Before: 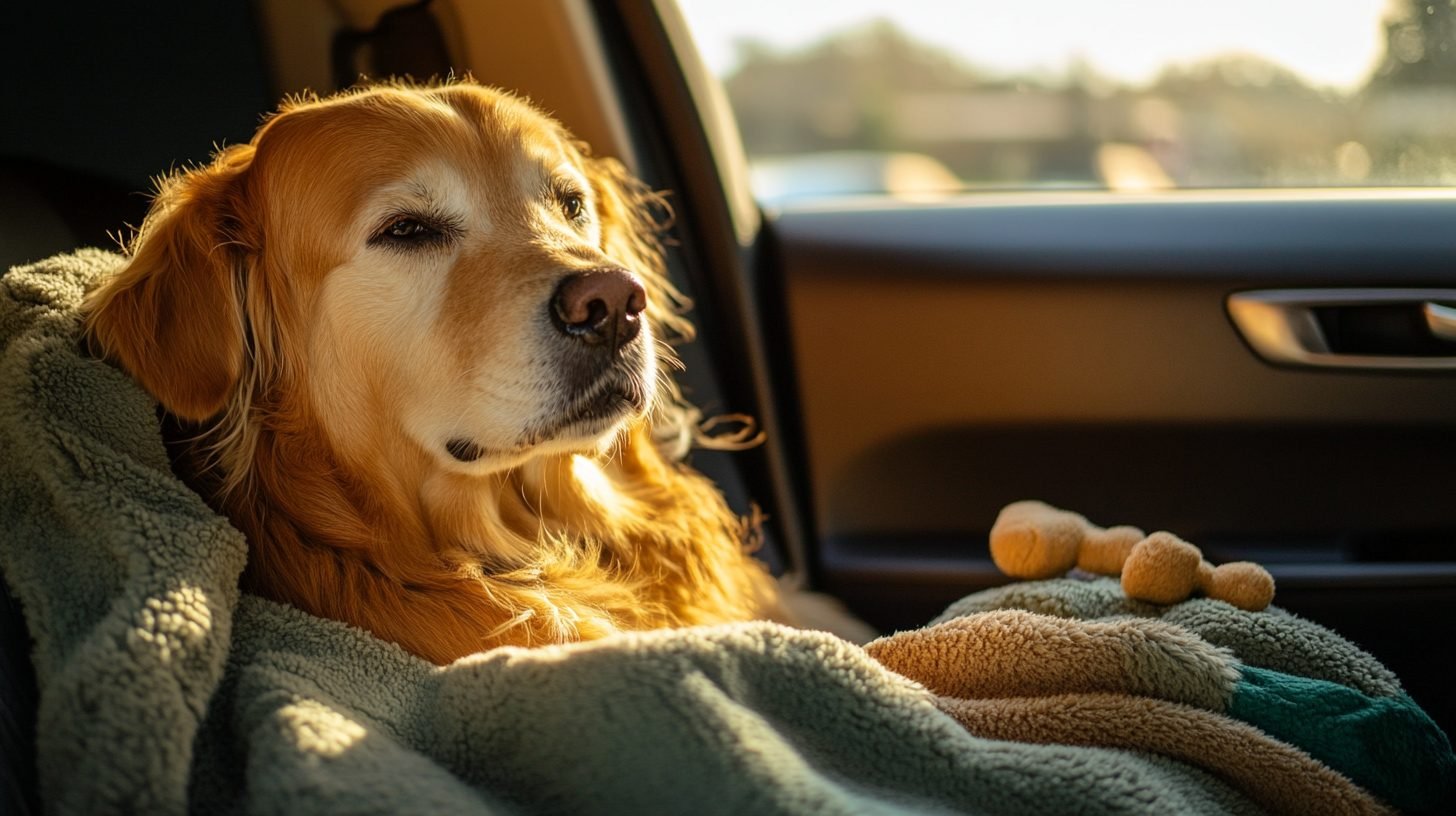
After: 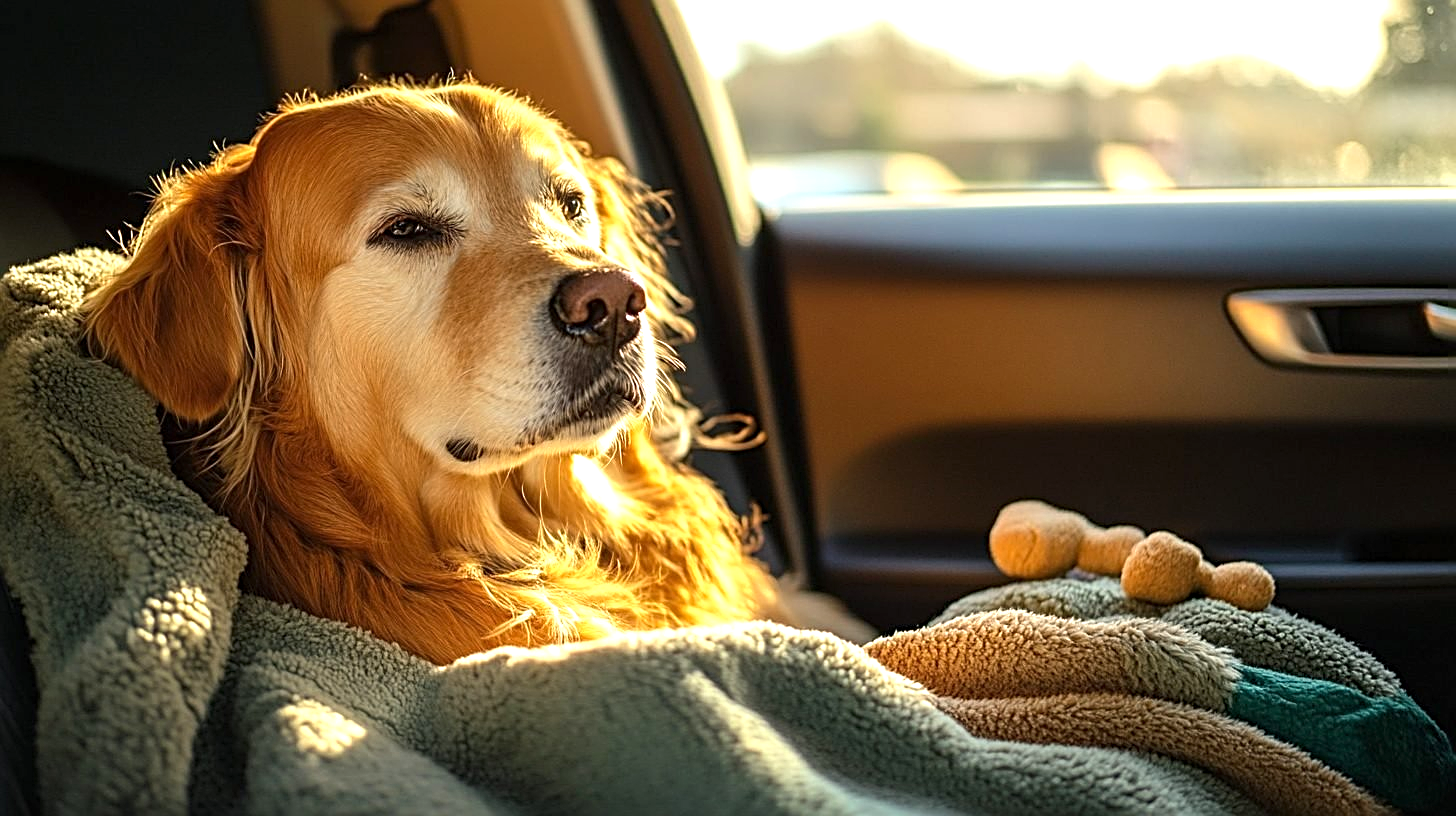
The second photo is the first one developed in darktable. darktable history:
sharpen: radius 2.803, amount 0.718
exposure: black level correction 0, exposure 0.699 EV, compensate highlight preservation false
